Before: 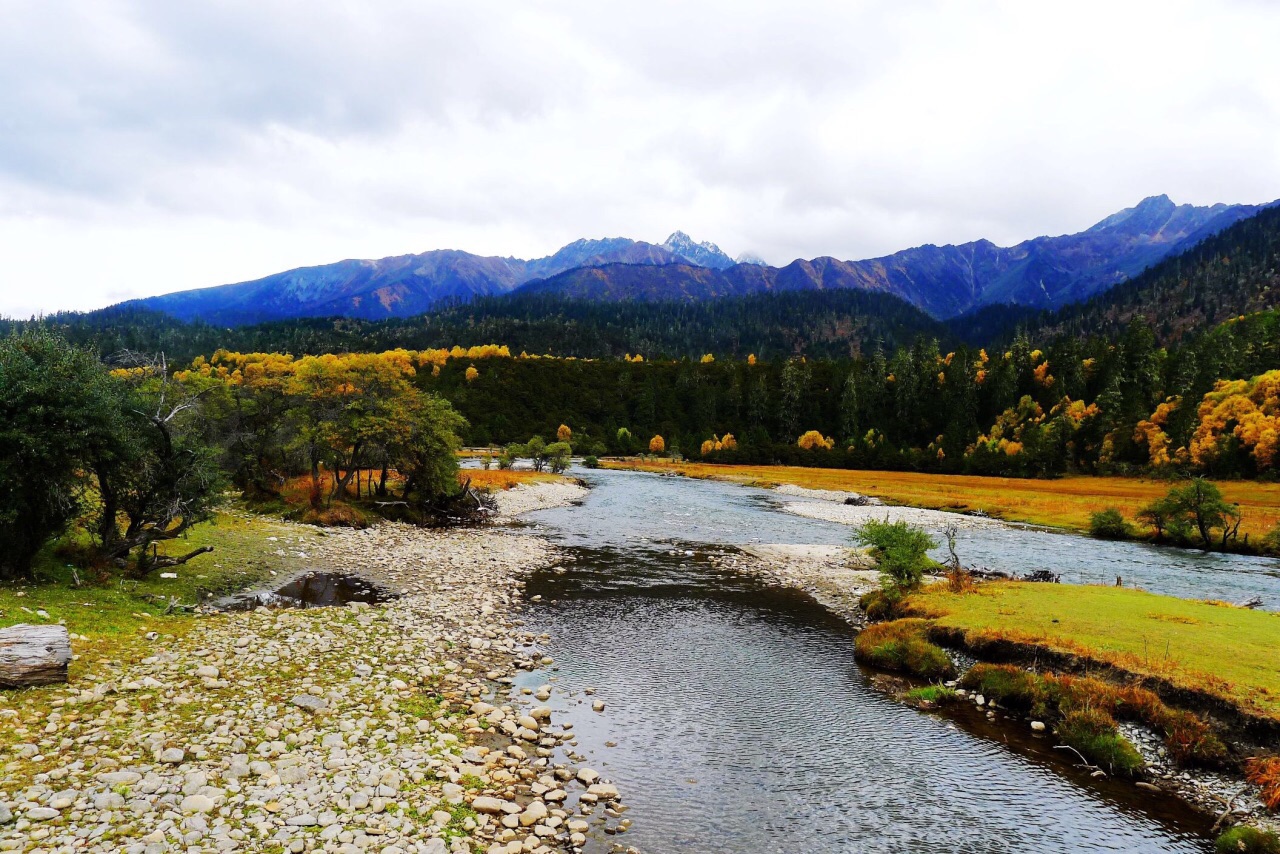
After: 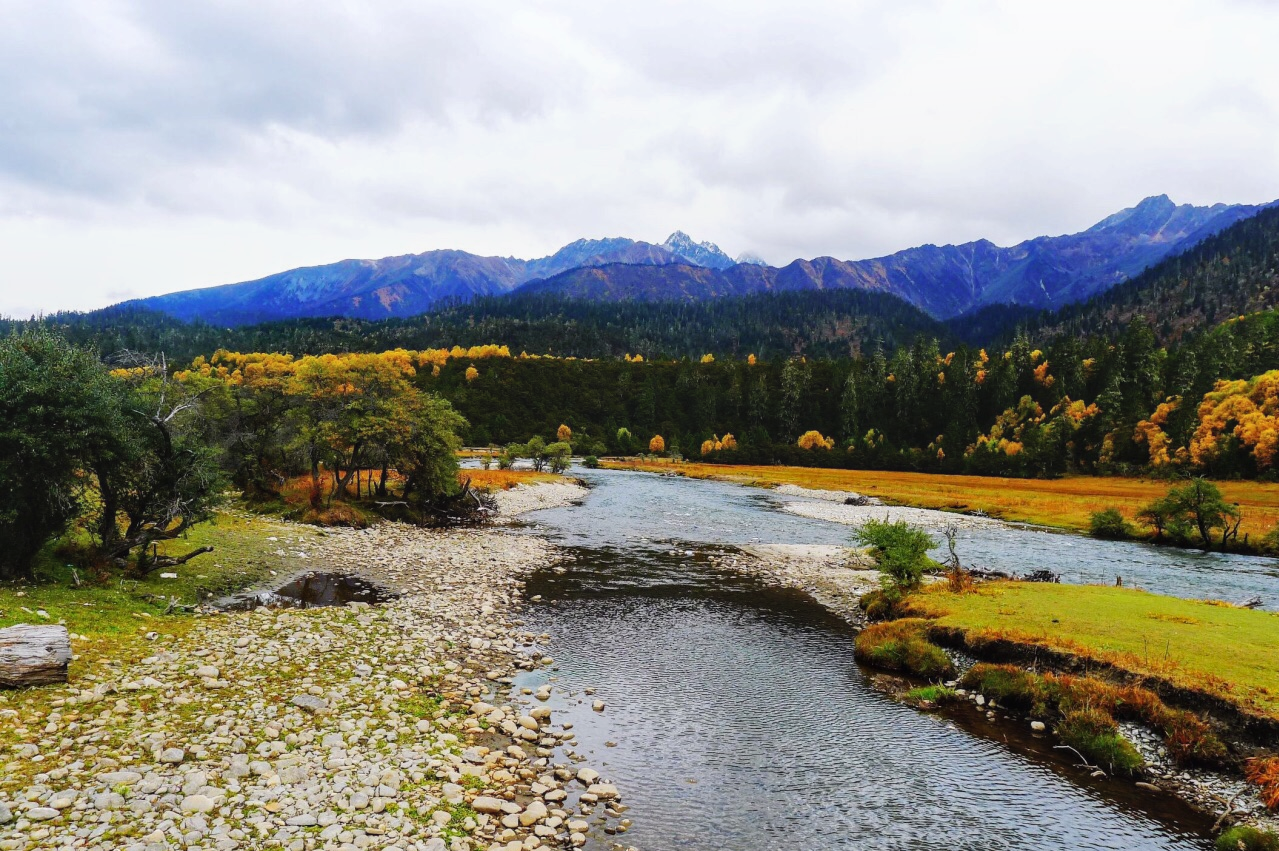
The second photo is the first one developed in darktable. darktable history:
crop: top 0.082%, bottom 0.202%
color correction: highlights a* 0.061, highlights b* -0.722
local contrast: detail 110%
shadows and highlights: shadows 3.59, highlights -19.17, soften with gaussian
